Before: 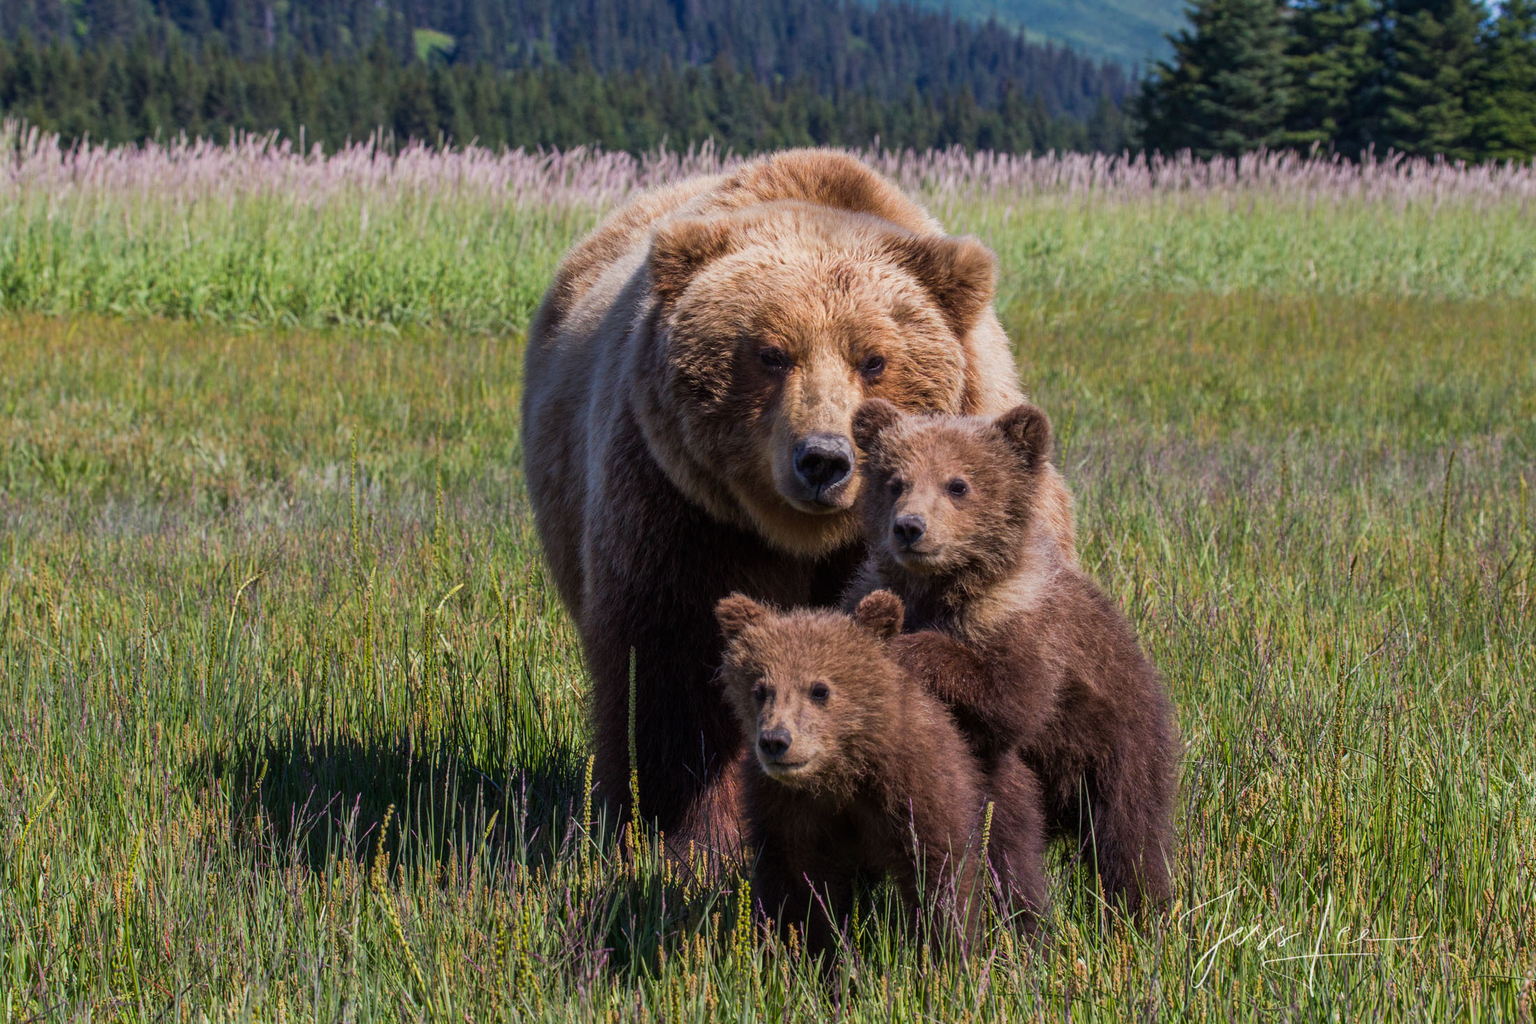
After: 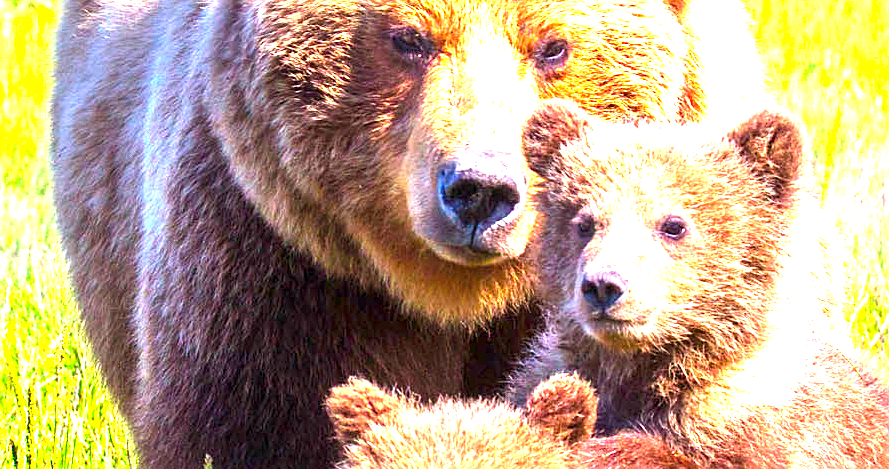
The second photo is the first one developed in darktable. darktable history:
exposure: exposure 3 EV, compensate highlight preservation false
crop: left 31.751%, top 32.172%, right 27.8%, bottom 35.83%
sharpen: on, module defaults
color balance: contrast 8.5%, output saturation 105%
contrast brightness saturation: saturation 0.5
tone equalizer: on, module defaults
